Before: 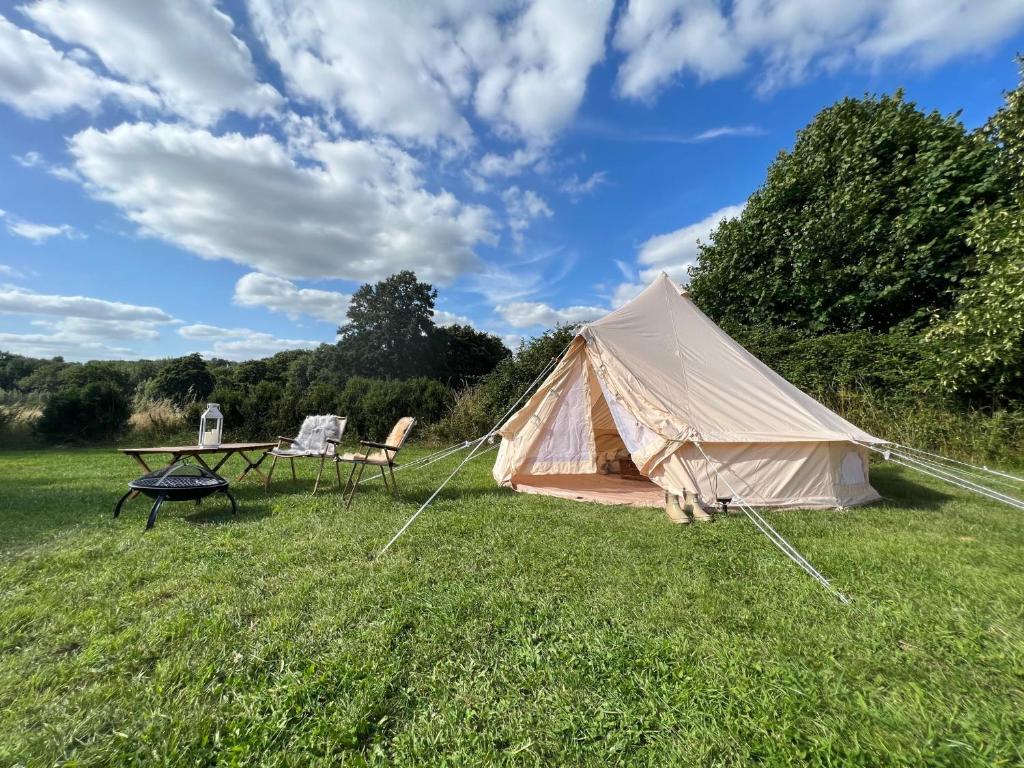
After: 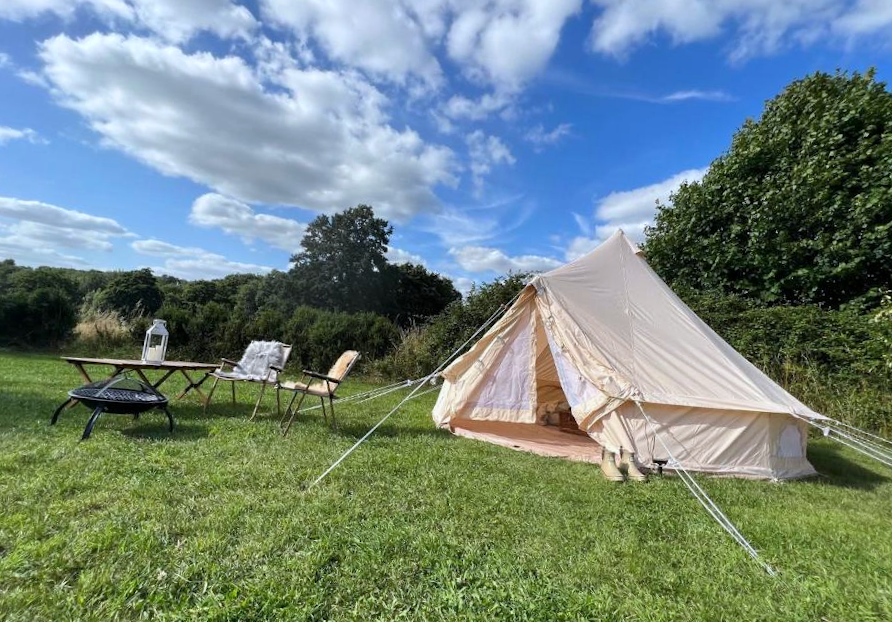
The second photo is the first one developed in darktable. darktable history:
white balance: red 0.974, blue 1.044
crop: left 7.856%, top 11.836%, right 10.12%, bottom 15.387%
rotate and perspective: rotation 5.12°, automatic cropping off
